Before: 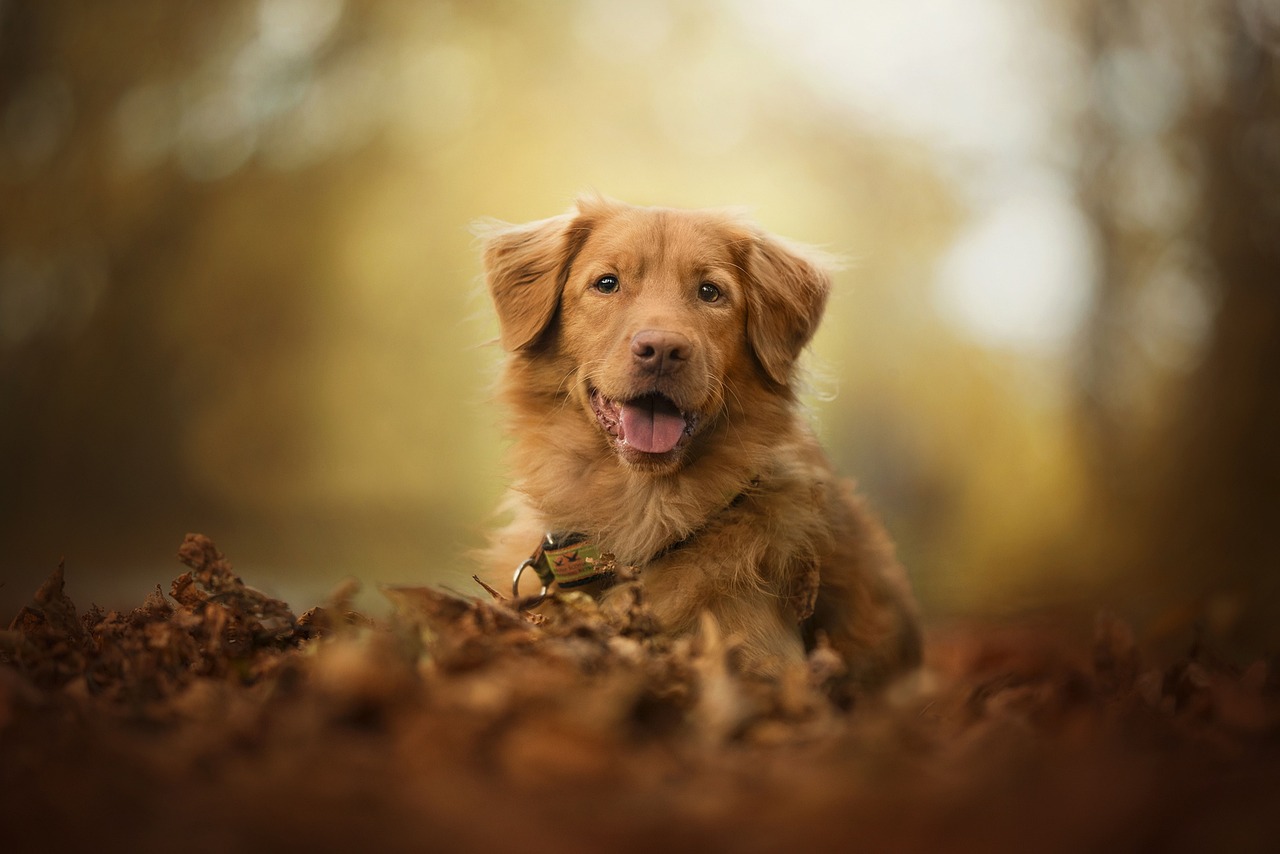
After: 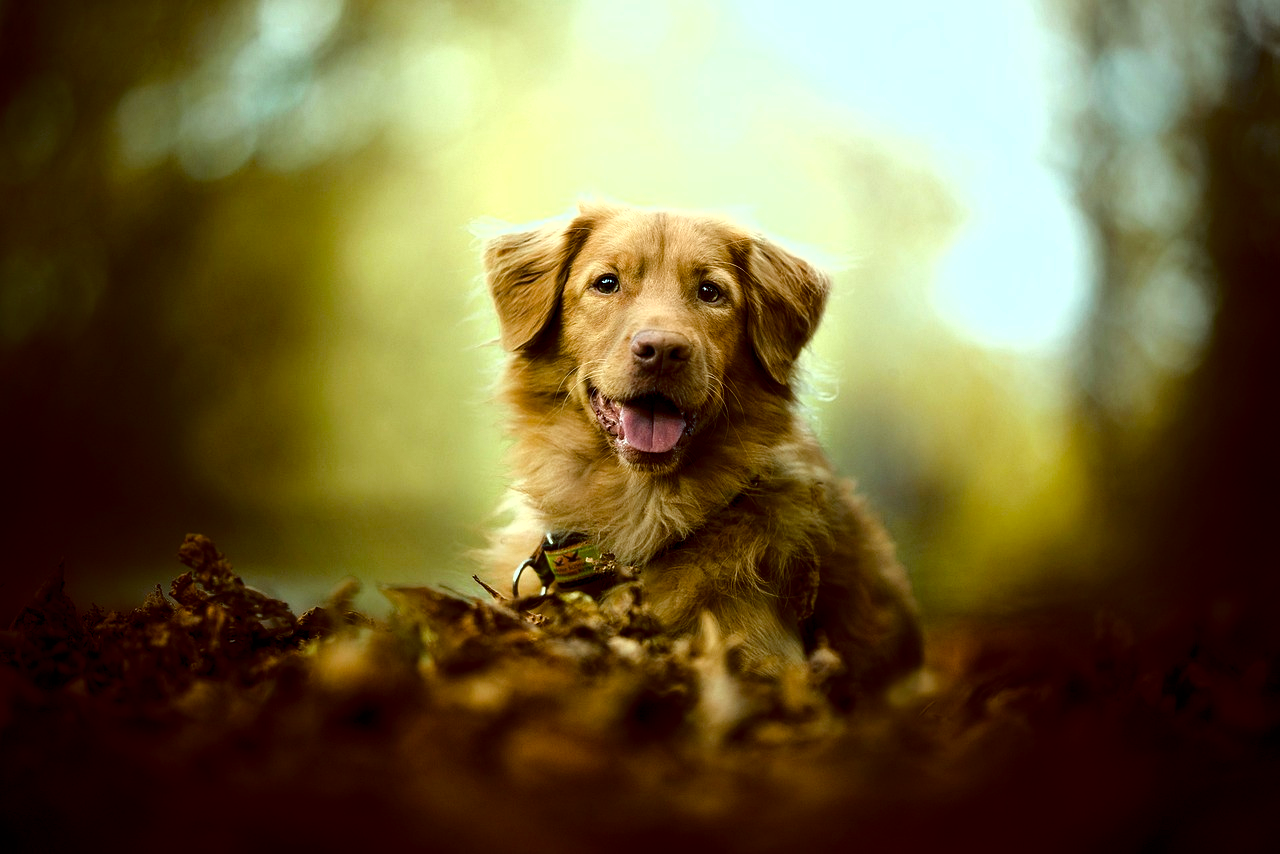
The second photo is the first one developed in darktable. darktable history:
color balance rgb: shadows lift › luminance -7.7%, shadows lift › chroma 2.13%, shadows lift › hue 200.79°, power › luminance -7.77%, power › chroma 2.27%, power › hue 220.69°, highlights gain › luminance 15.15%, highlights gain › chroma 4%, highlights gain › hue 209.35°, global offset › luminance -0.21%, global offset › chroma 0.27%, perceptual saturation grading › global saturation 24.42%, perceptual saturation grading › highlights -24.42%, perceptual saturation grading › mid-tones 24.42%, perceptual saturation grading › shadows 40%, perceptual brilliance grading › global brilliance -5%, perceptual brilliance grading › highlights 24.42%, perceptual brilliance grading › mid-tones 7%, perceptual brilliance grading › shadows -5%
fill light: exposure -2 EV, width 8.6
